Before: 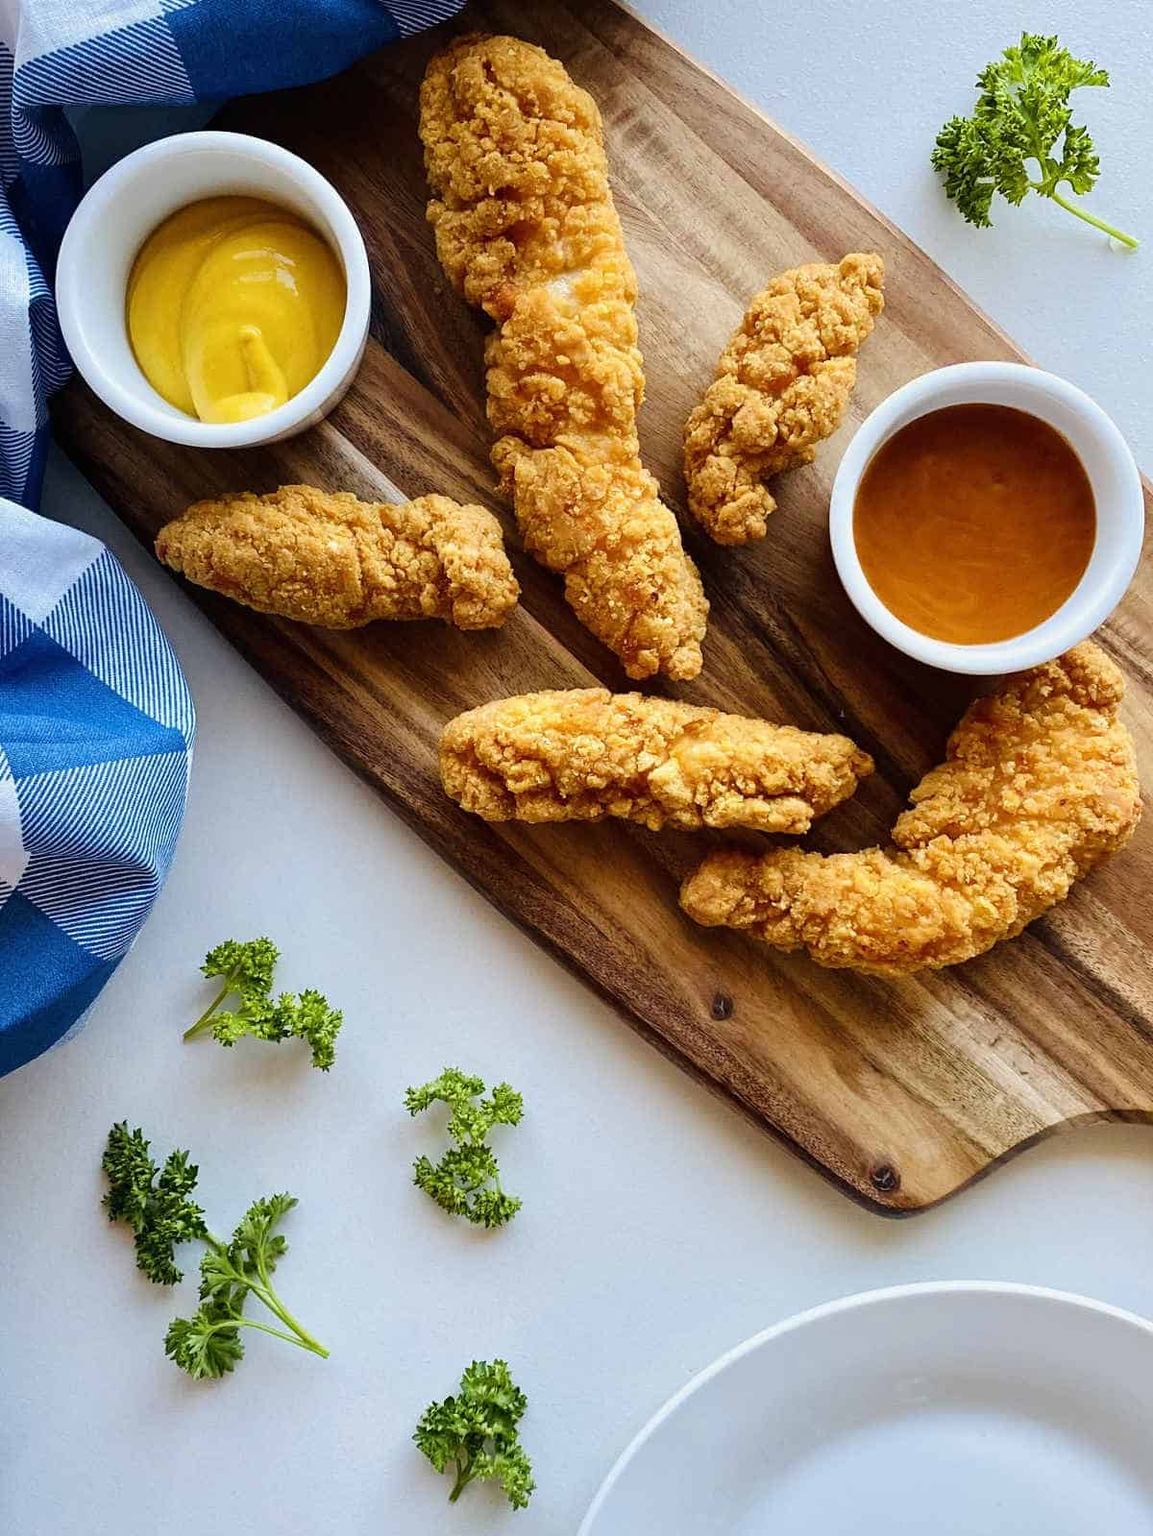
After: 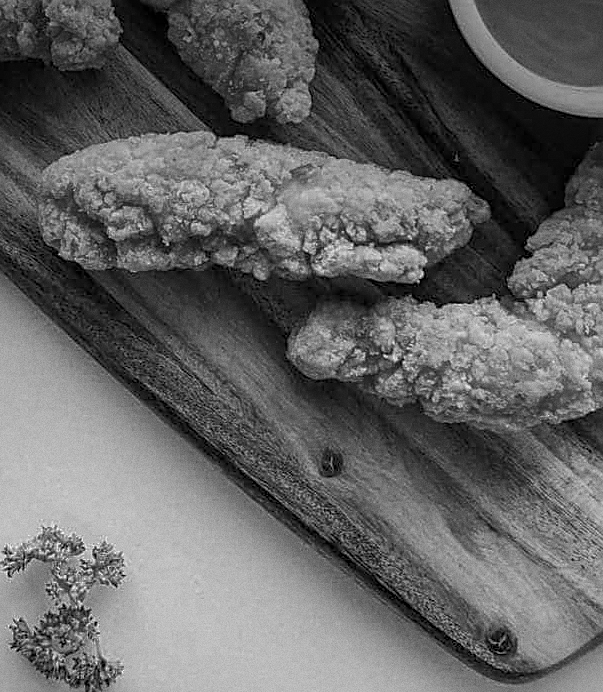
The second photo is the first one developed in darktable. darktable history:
vignetting: fall-off start 97.52%, fall-off radius 100%, brightness -0.574, saturation 0, center (-0.027, 0.404), width/height ratio 1.368, unbound false
crop: left 35.03%, top 36.625%, right 14.663%, bottom 20.057%
shadows and highlights: on, module defaults
local contrast: on, module defaults
grain: on, module defaults
white balance: red 1, blue 1
sharpen: on, module defaults
monochrome: a 14.95, b -89.96
